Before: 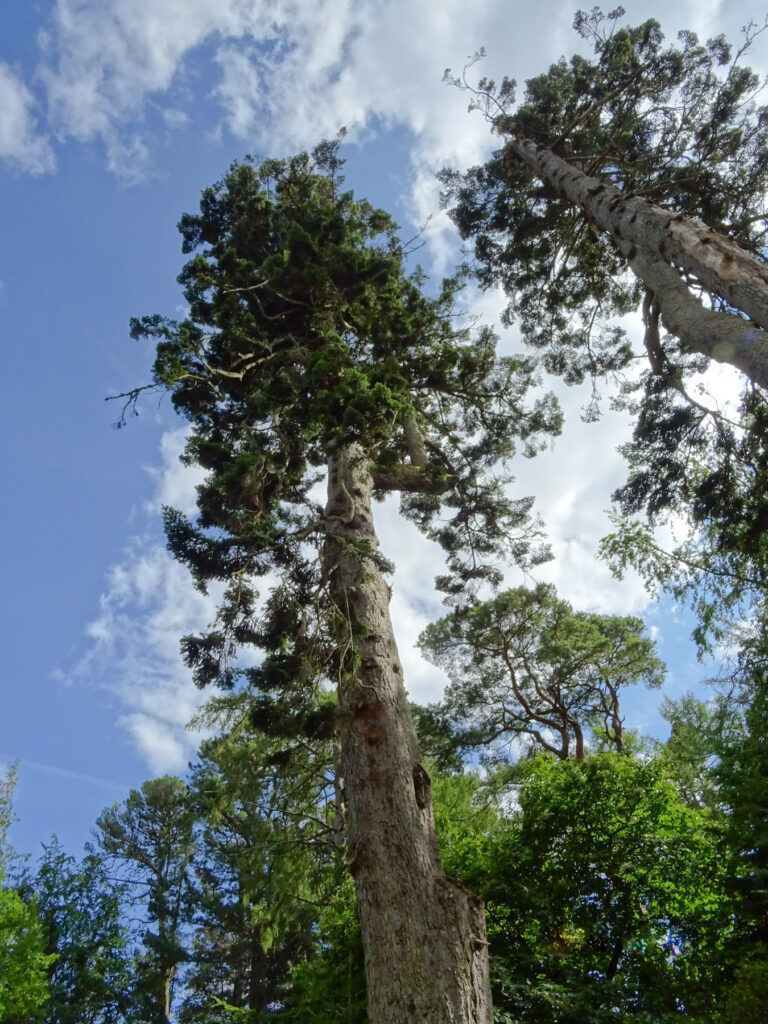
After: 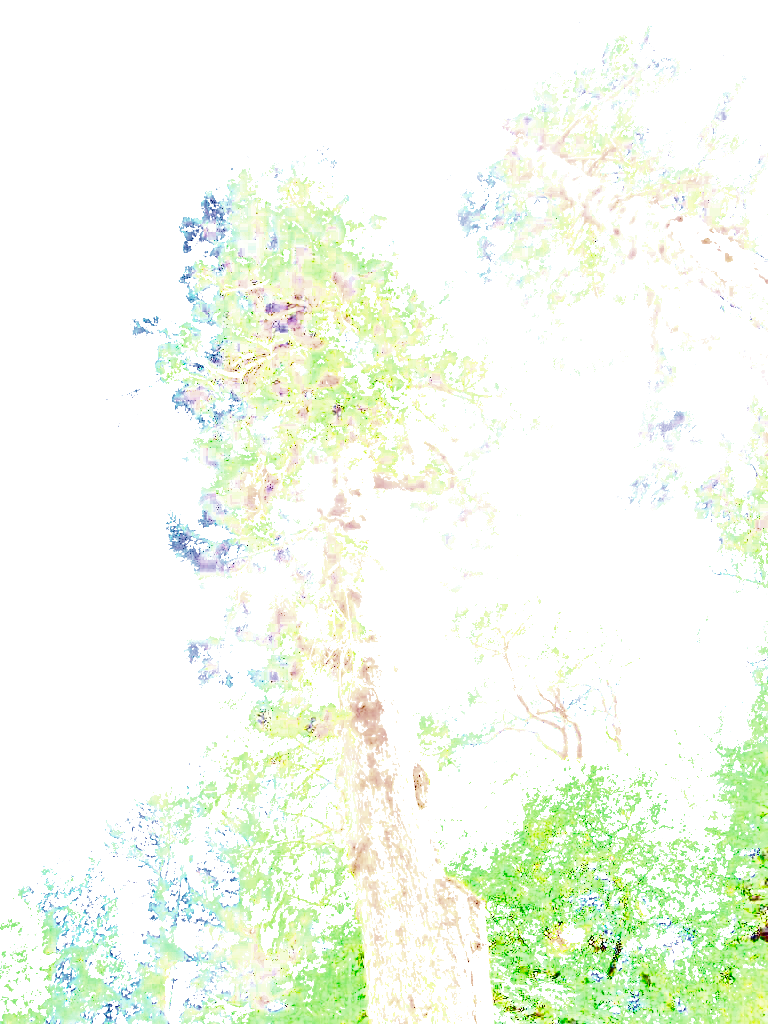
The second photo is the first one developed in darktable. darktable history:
color balance: gamma [0.9, 0.988, 0.975, 1.025], gain [1.05, 1, 1, 1]
filmic rgb: black relative exposure -16 EV, white relative exposure 6.29 EV, hardness 5.1, contrast 1.35
shadows and highlights: radius 100.41, shadows 50.55, highlights -64.36, highlights color adjustment 49.82%, soften with gaussian
exposure: exposure 8 EV, compensate highlight preservation false
contrast brightness saturation: contrast 0.13, brightness -0.24, saturation 0.14
